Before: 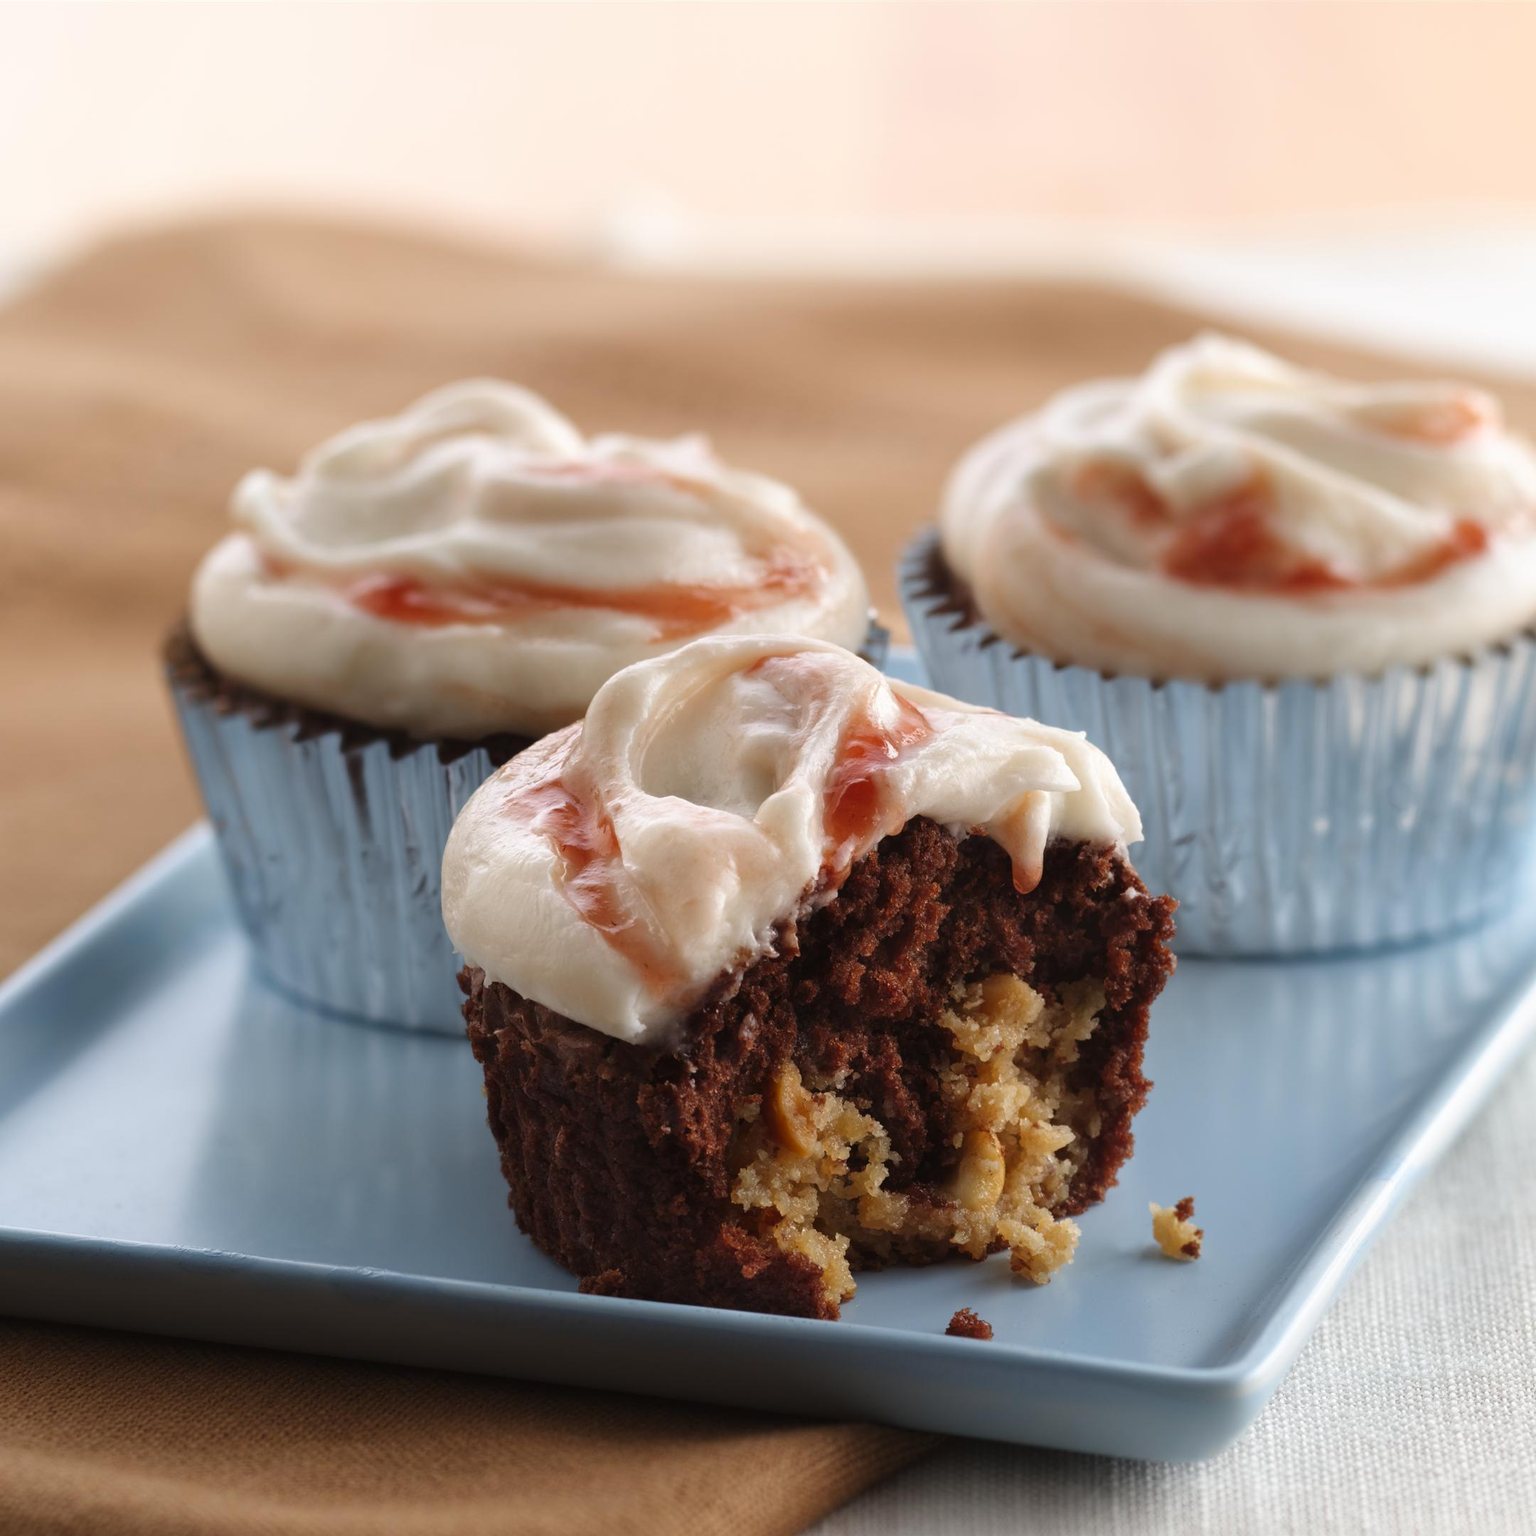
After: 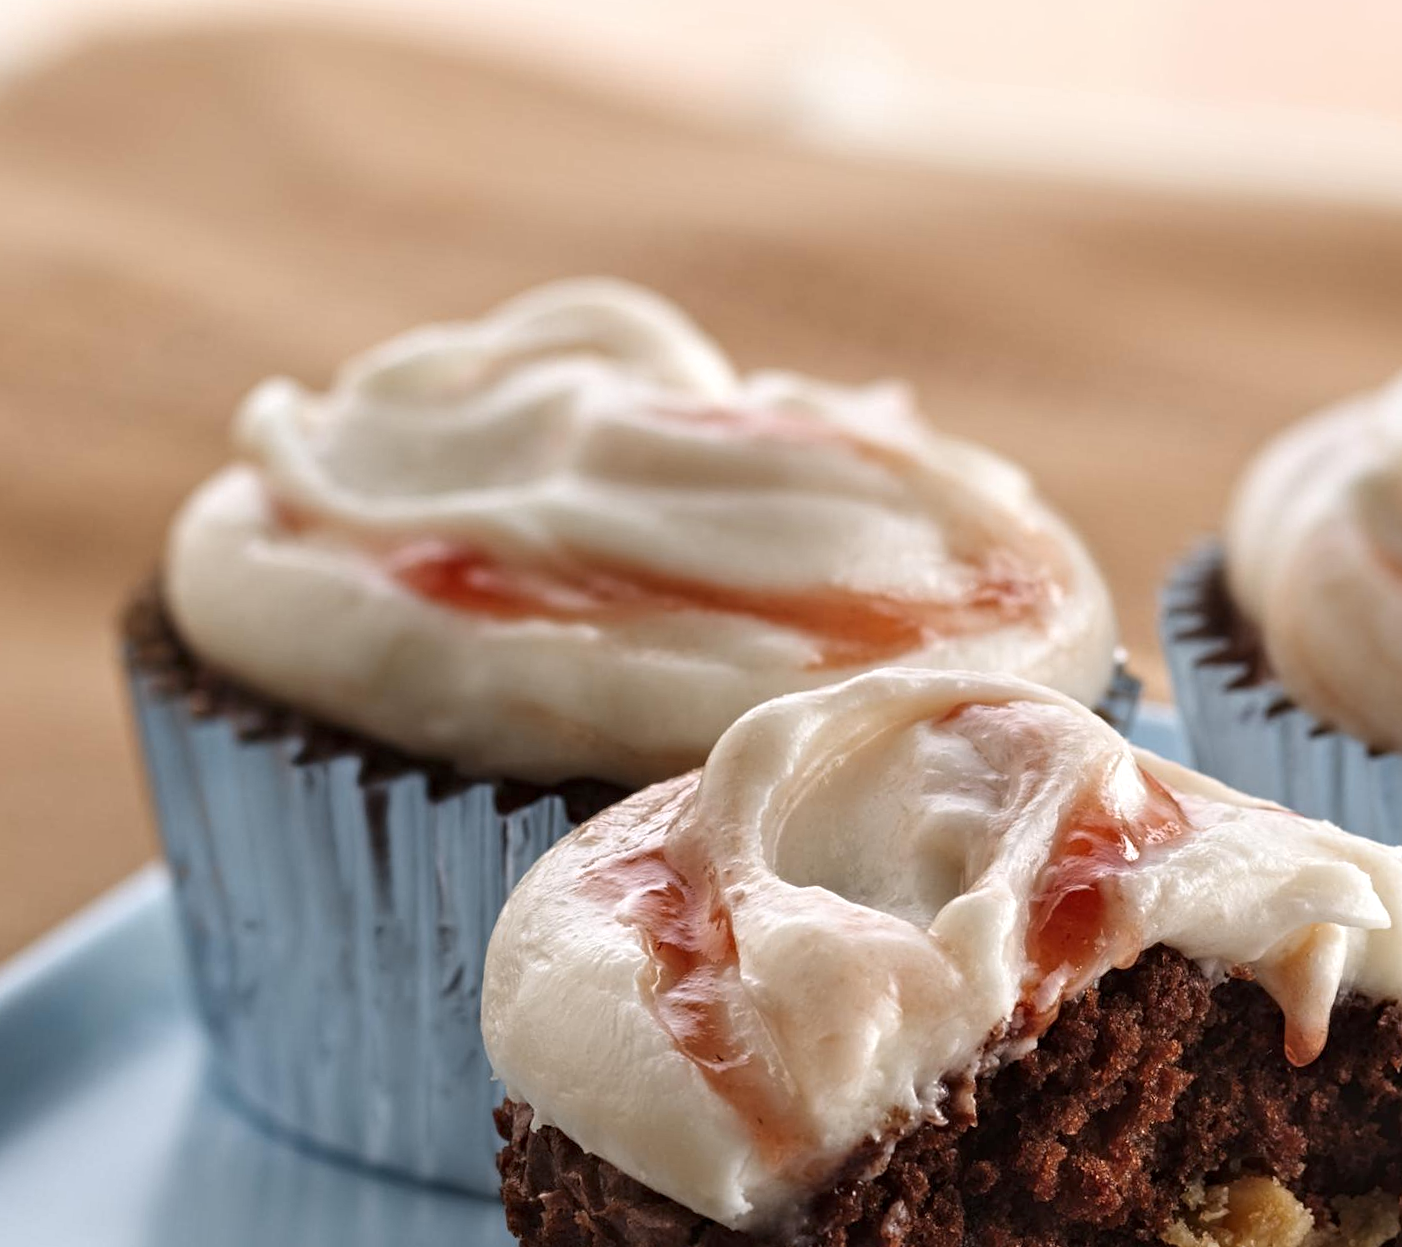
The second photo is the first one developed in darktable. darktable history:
crop and rotate: angle -4.99°, left 2.122%, top 6.945%, right 27.566%, bottom 30.519%
contrast equalizer: octaves 7, y [[0.502, 0.517, 0.543, 0.576, 0.611, 0.631], [0.5 ×6], [0.5 ×6], [0 ×6], [0 ×6]]
